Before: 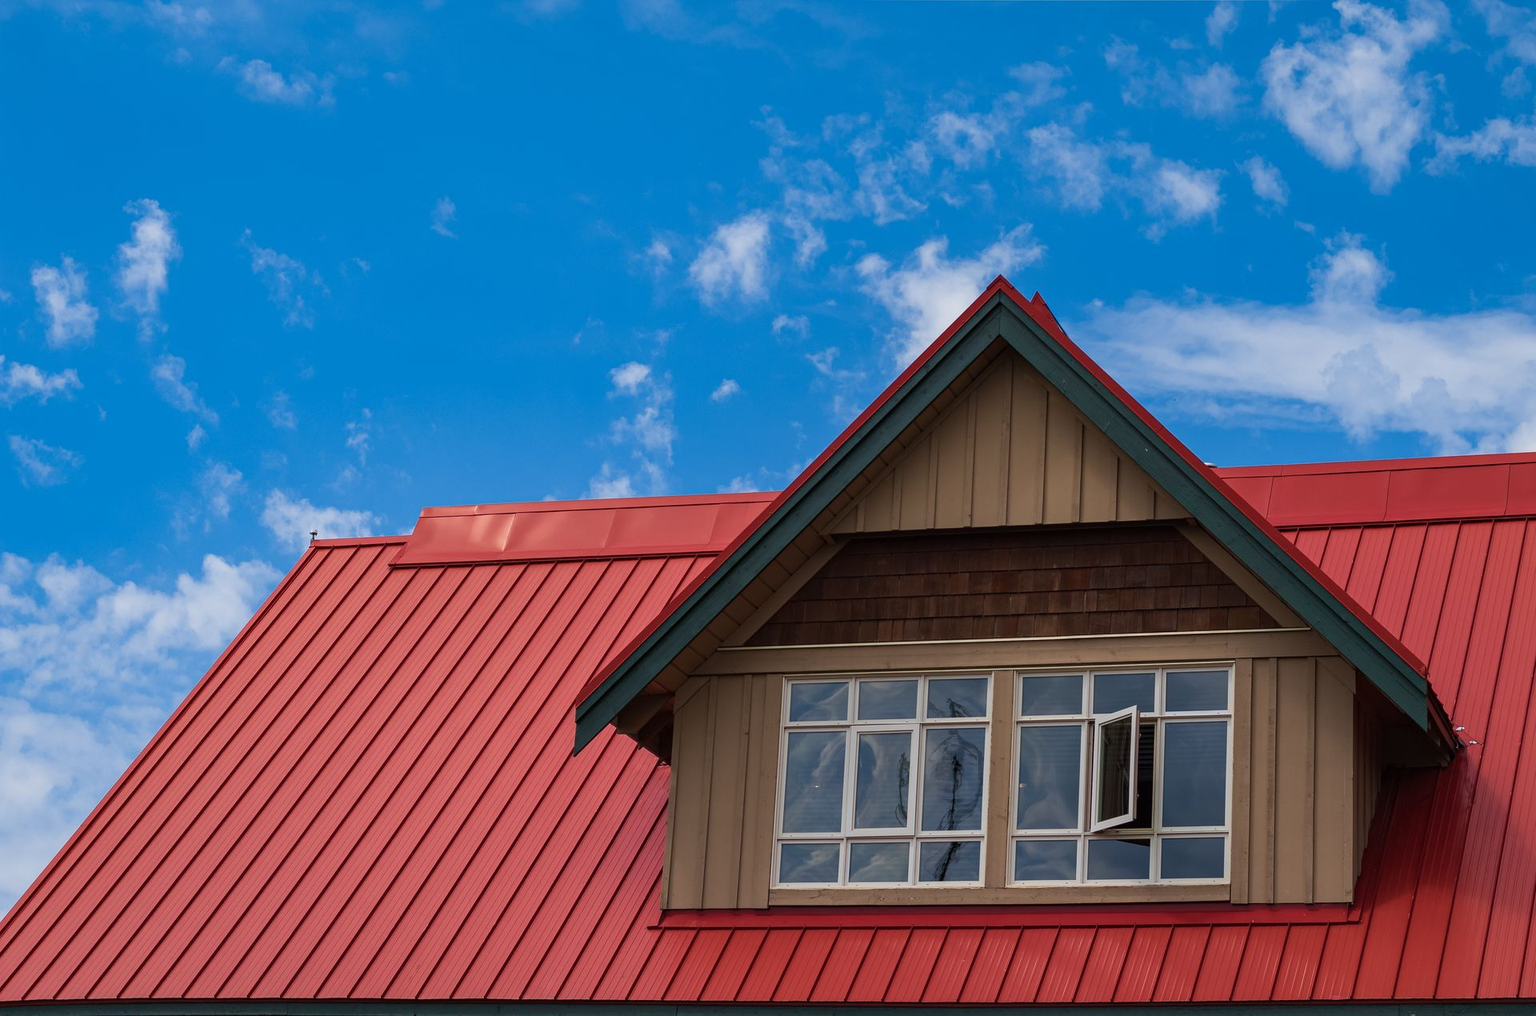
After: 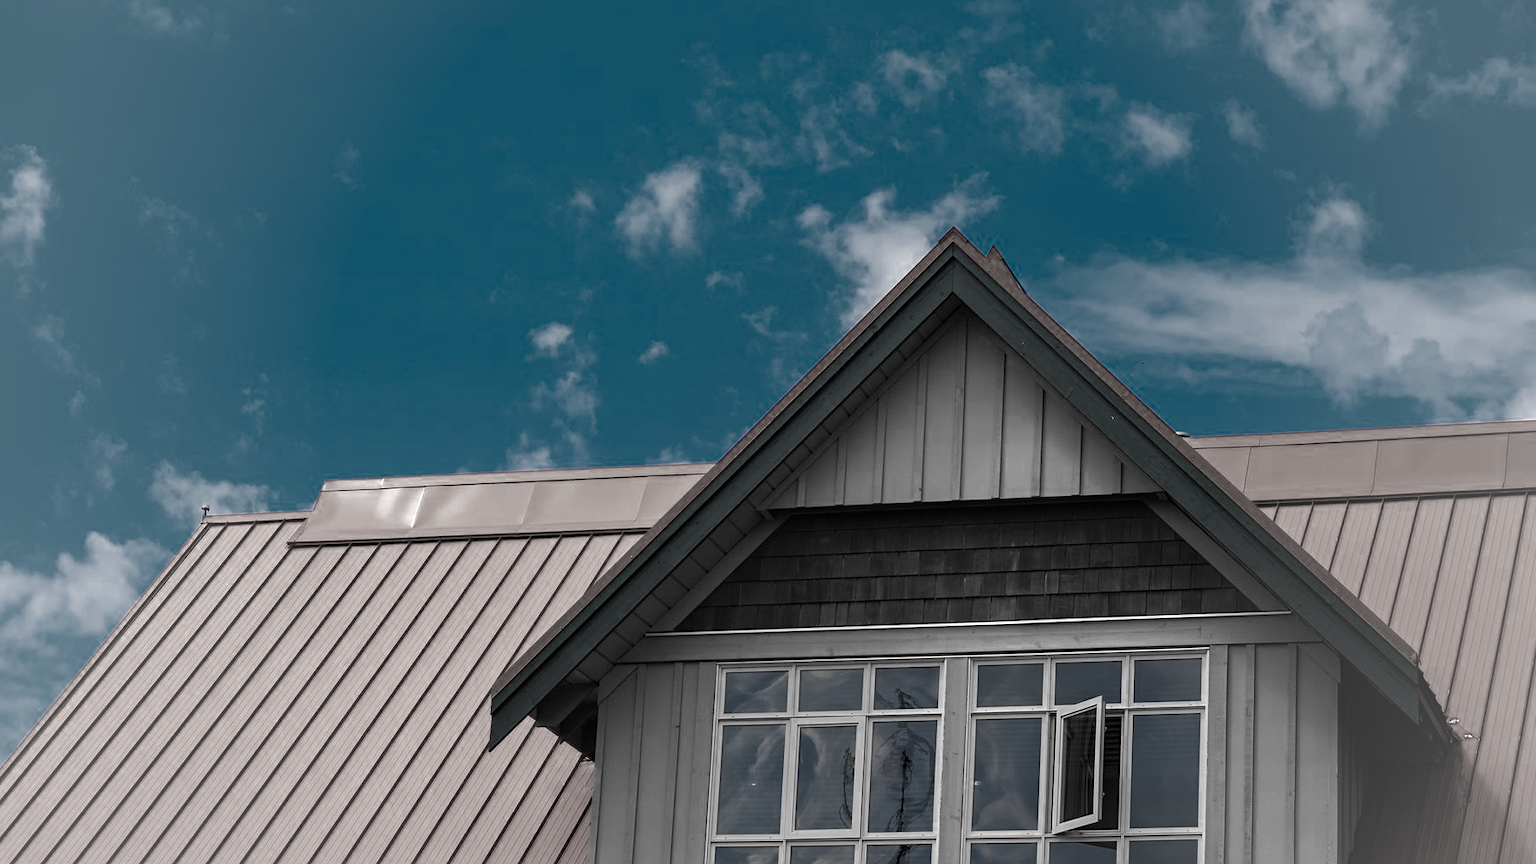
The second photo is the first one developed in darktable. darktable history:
crop: left 8.151%, top 6.558%, bottom 15.324%
color zones: curves: ch0 [(0.25, 0.667) (0.758, 0.368)]; ch1 [(0.215, 0.245) (0.761, 0.373)]; ch2 [(0.247, 0.554) (0.761, 0.436)], mix 101.74%
sharpen: amount 0.209
vignetting: fall-off start 65.36%, brightness 0.064, saturation -0.002, width/height ratio 0.88, unbound false
